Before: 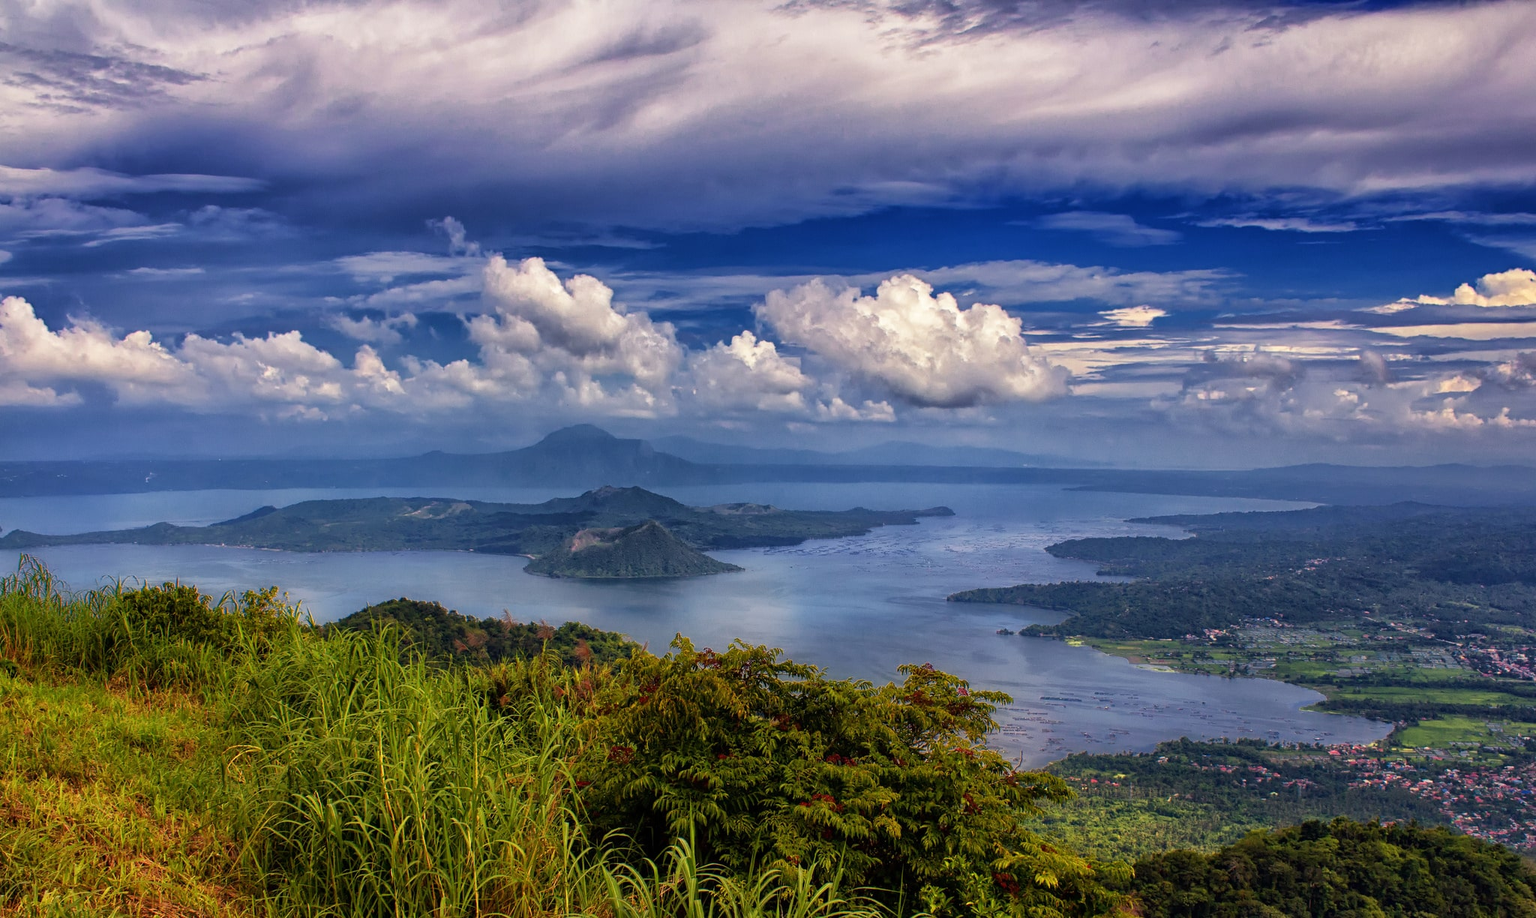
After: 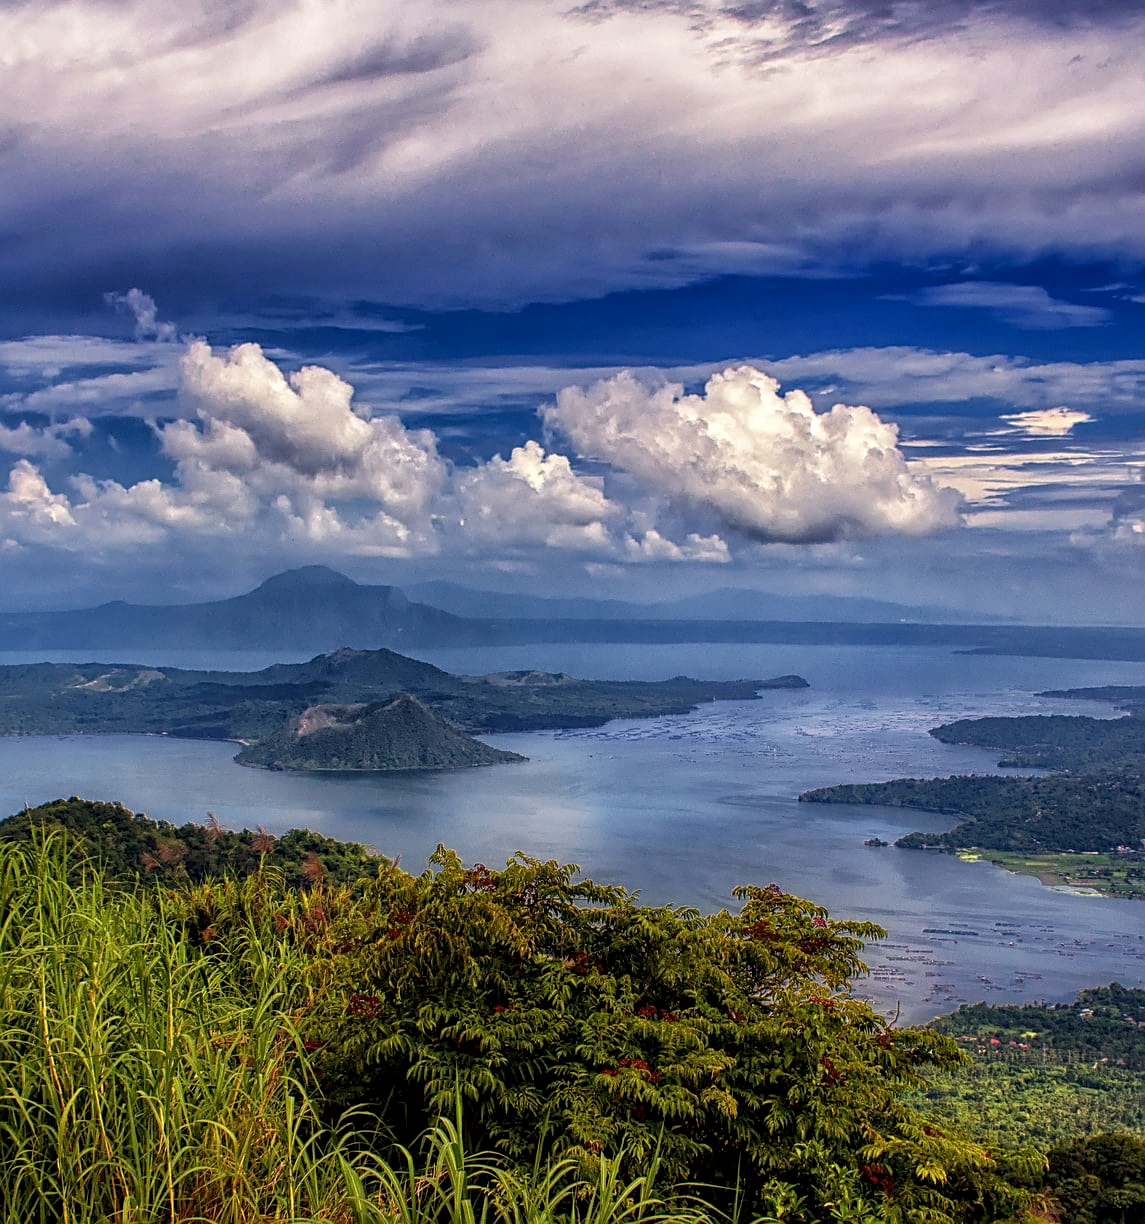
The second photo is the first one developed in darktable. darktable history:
local contrast: on, module defaults
crop and rotate: left 22.658%, right 21.39%
sharpen: on, module defaults
